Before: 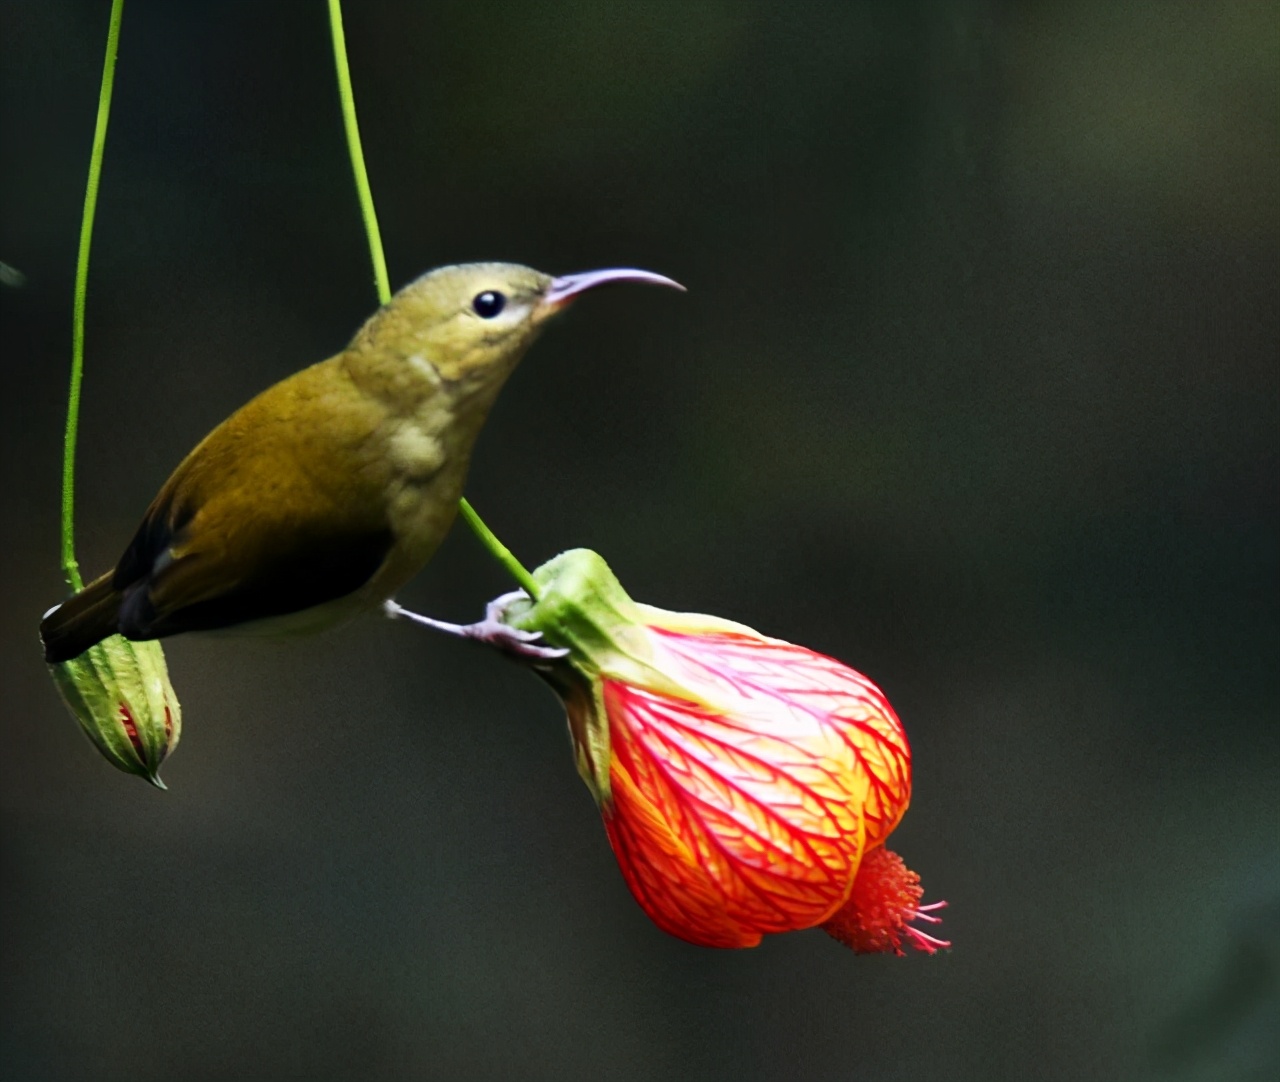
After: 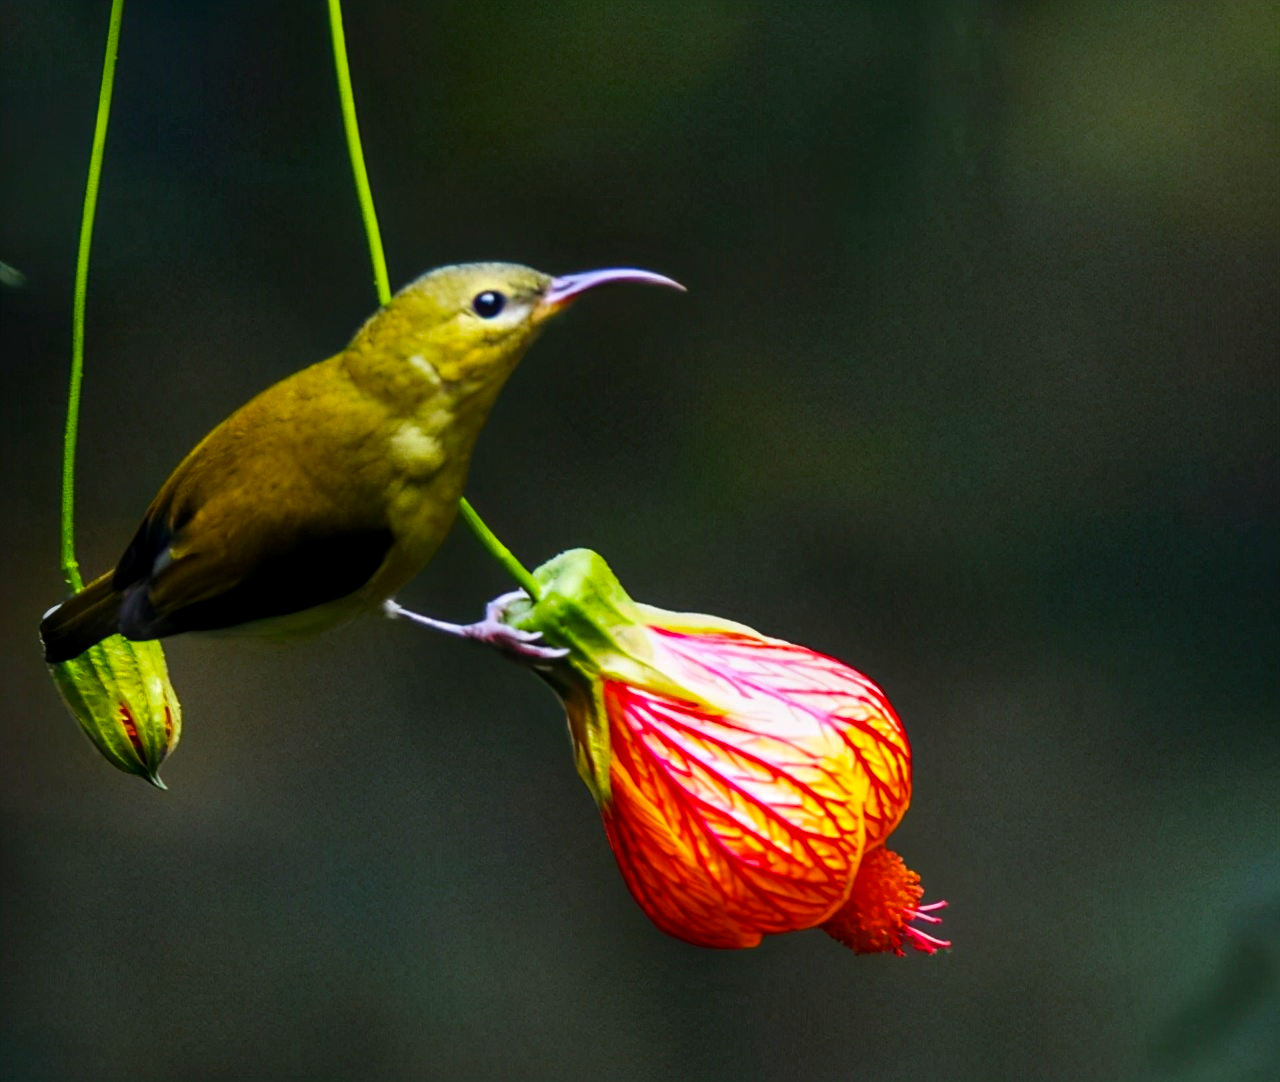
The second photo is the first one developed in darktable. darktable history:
color balance rgb: linear chroma grading › global chroma 15.381%, perceptual saturation grading › global saturation 36.281%, global vibrance 14.153%
local contrast: on, module defaults
